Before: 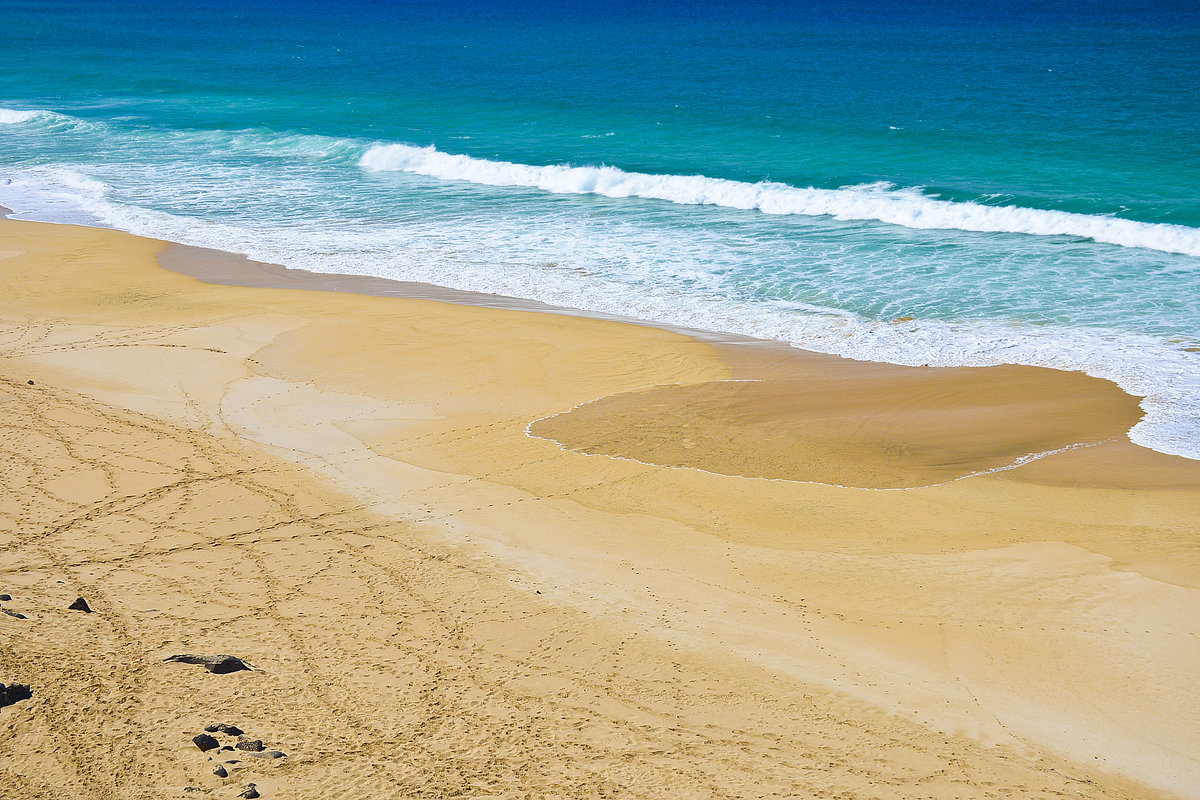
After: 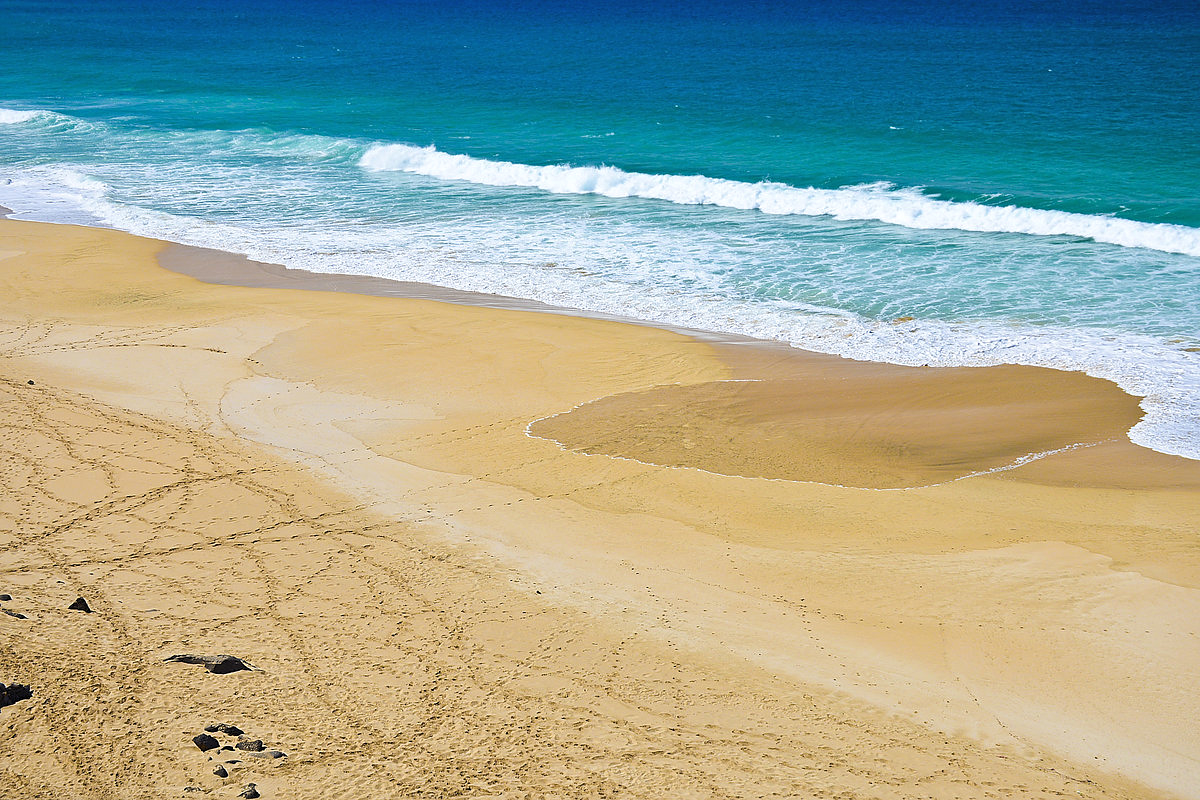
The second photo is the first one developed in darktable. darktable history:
levels: levels [0.026, 0.507, 0.987]
sharpen: amount 0.202
